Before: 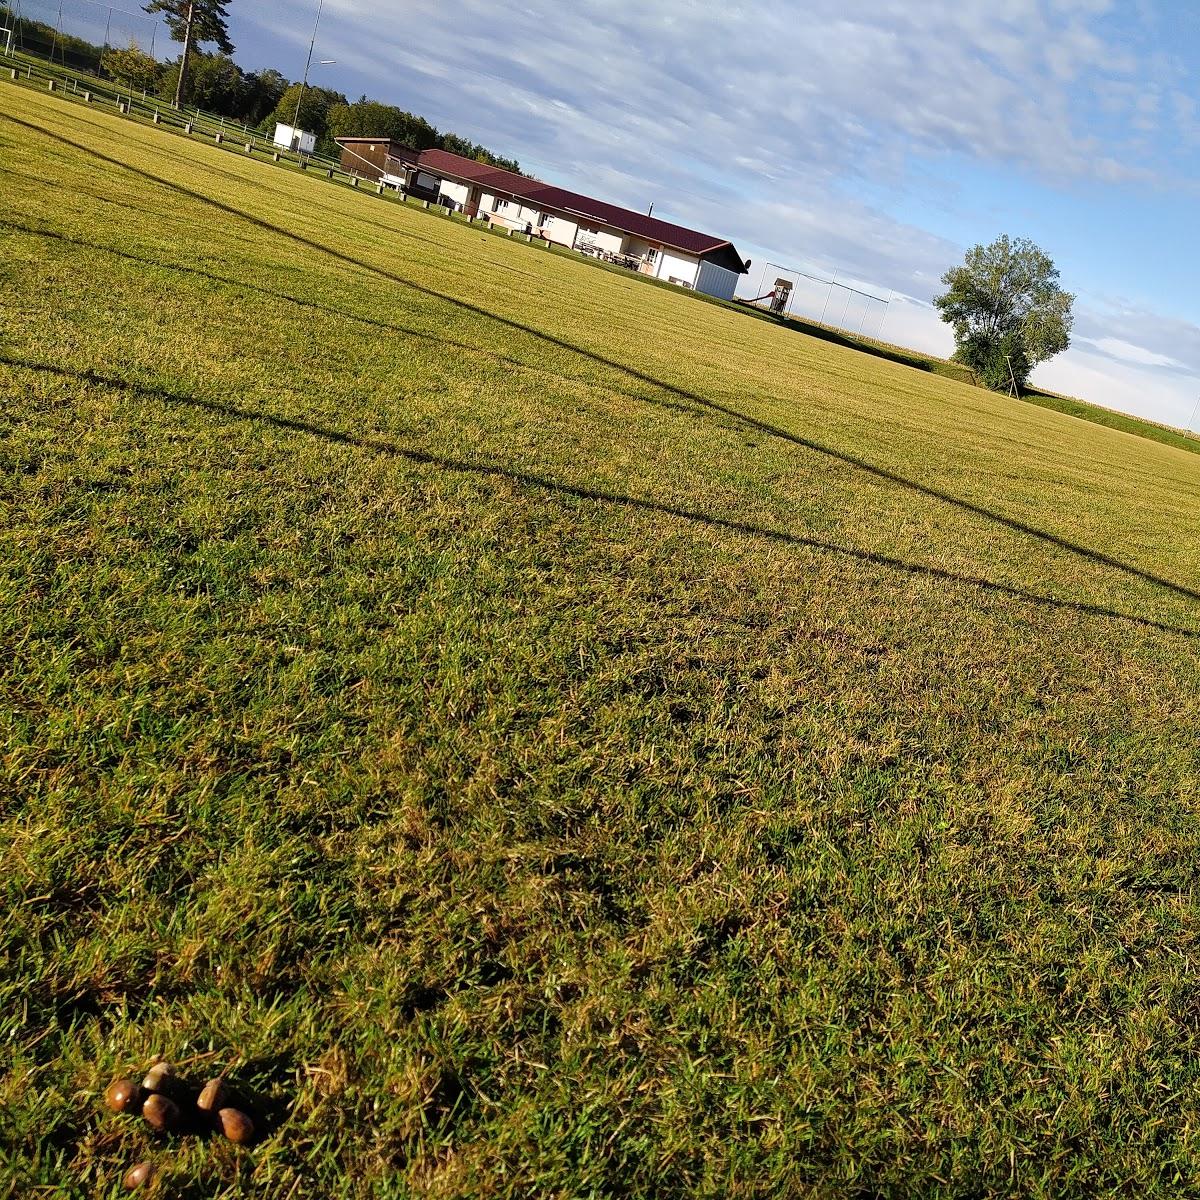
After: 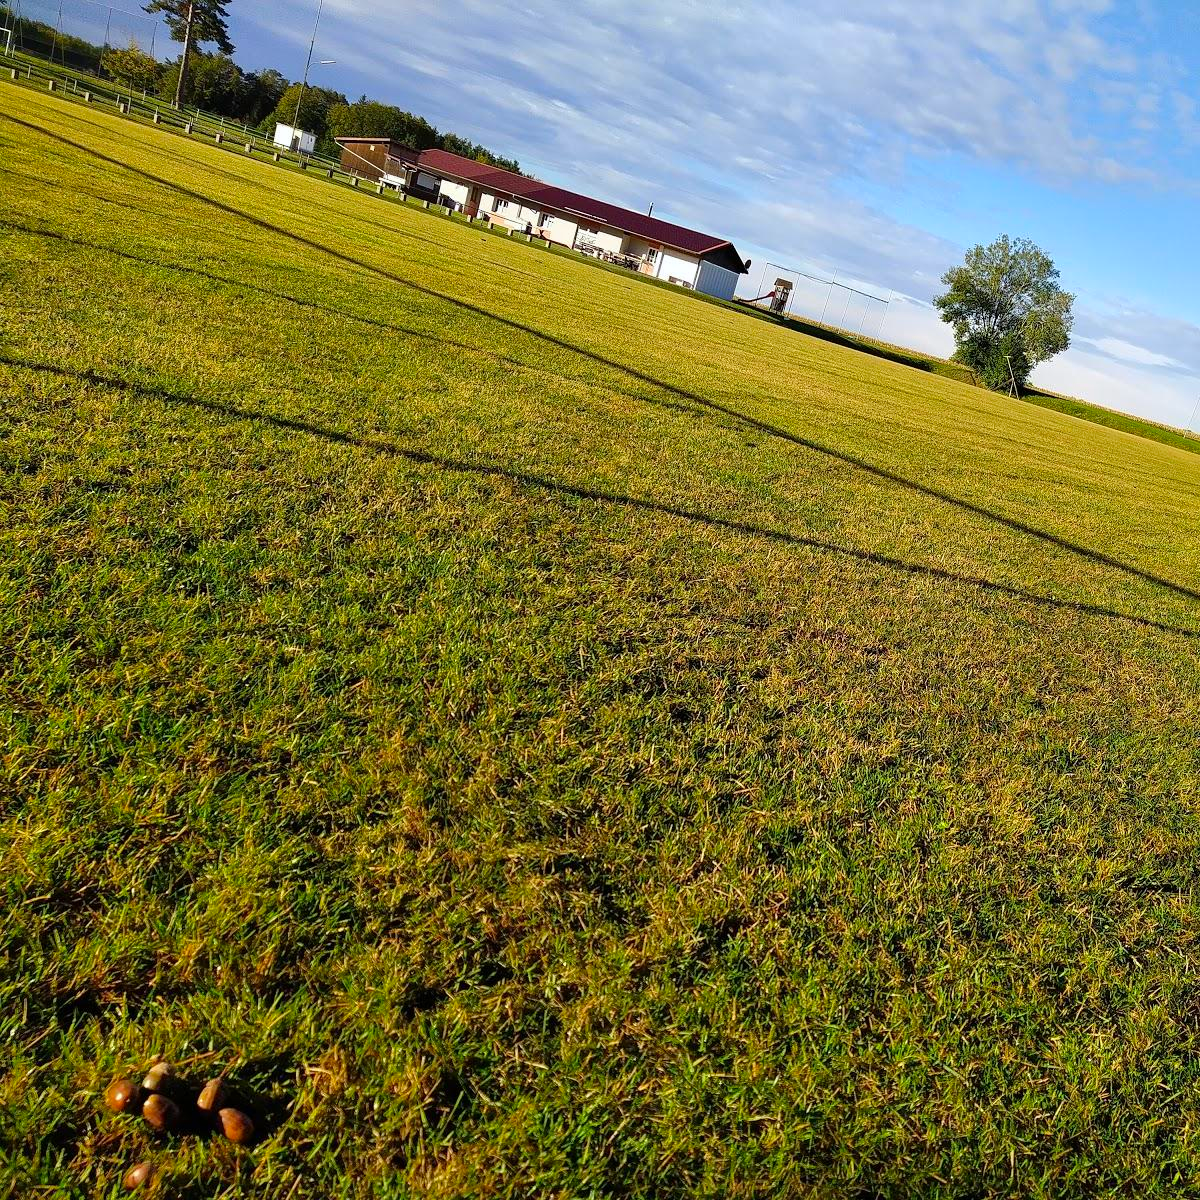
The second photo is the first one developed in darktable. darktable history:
color correction: saturation 1.32
white balance: red 0.986, blue 1.01
